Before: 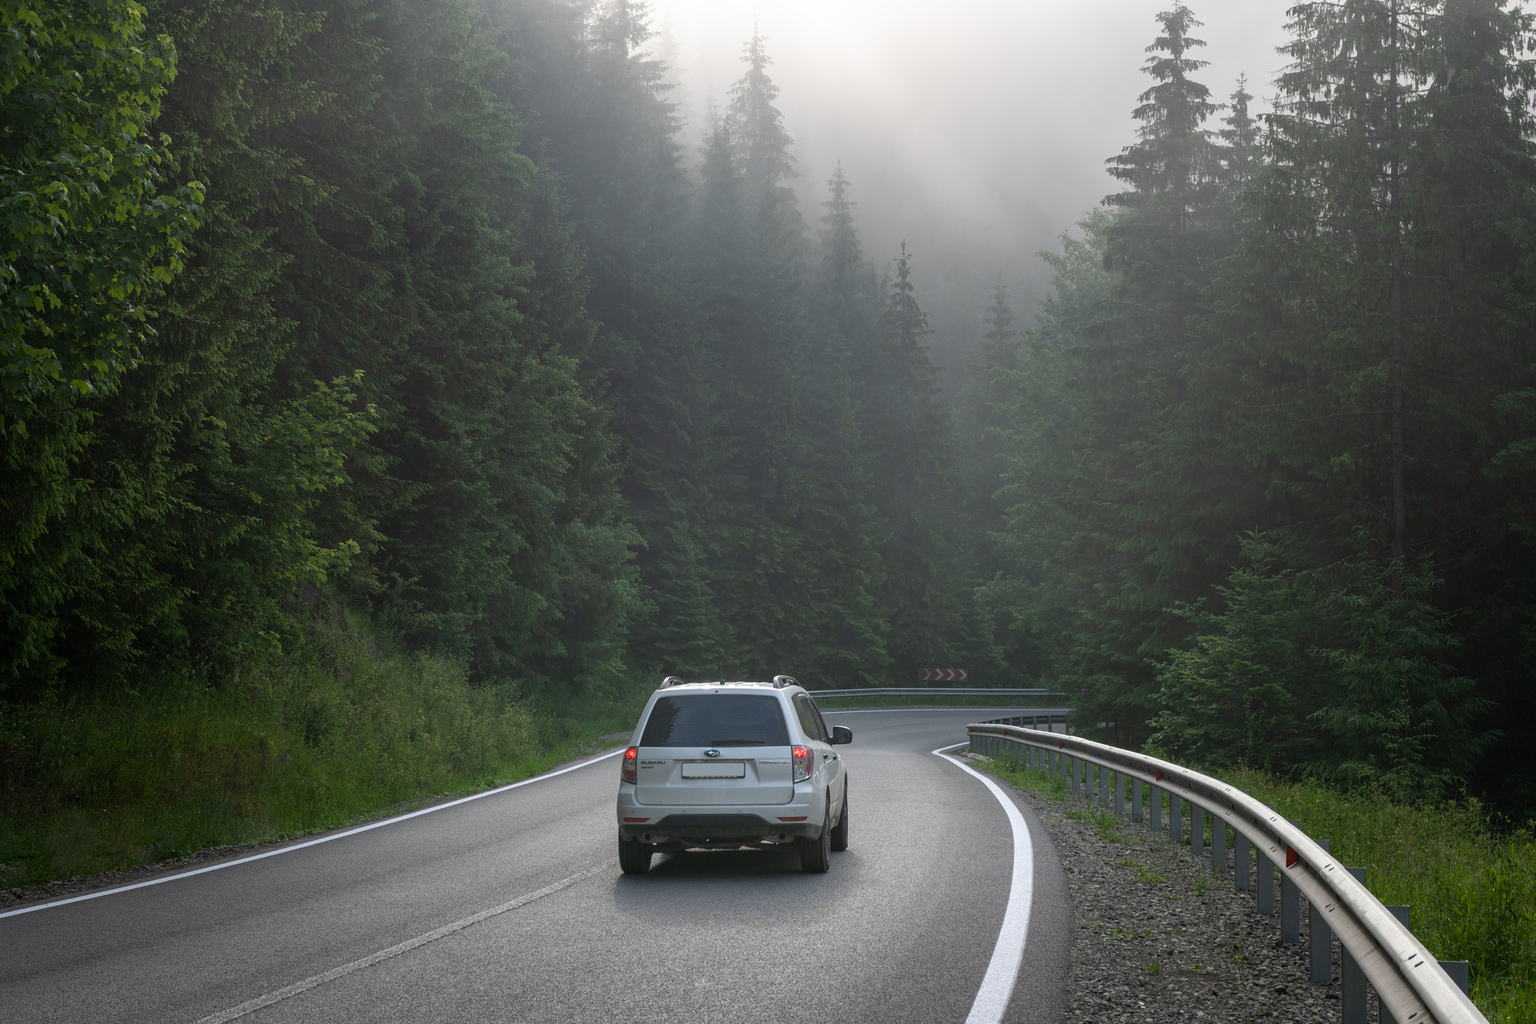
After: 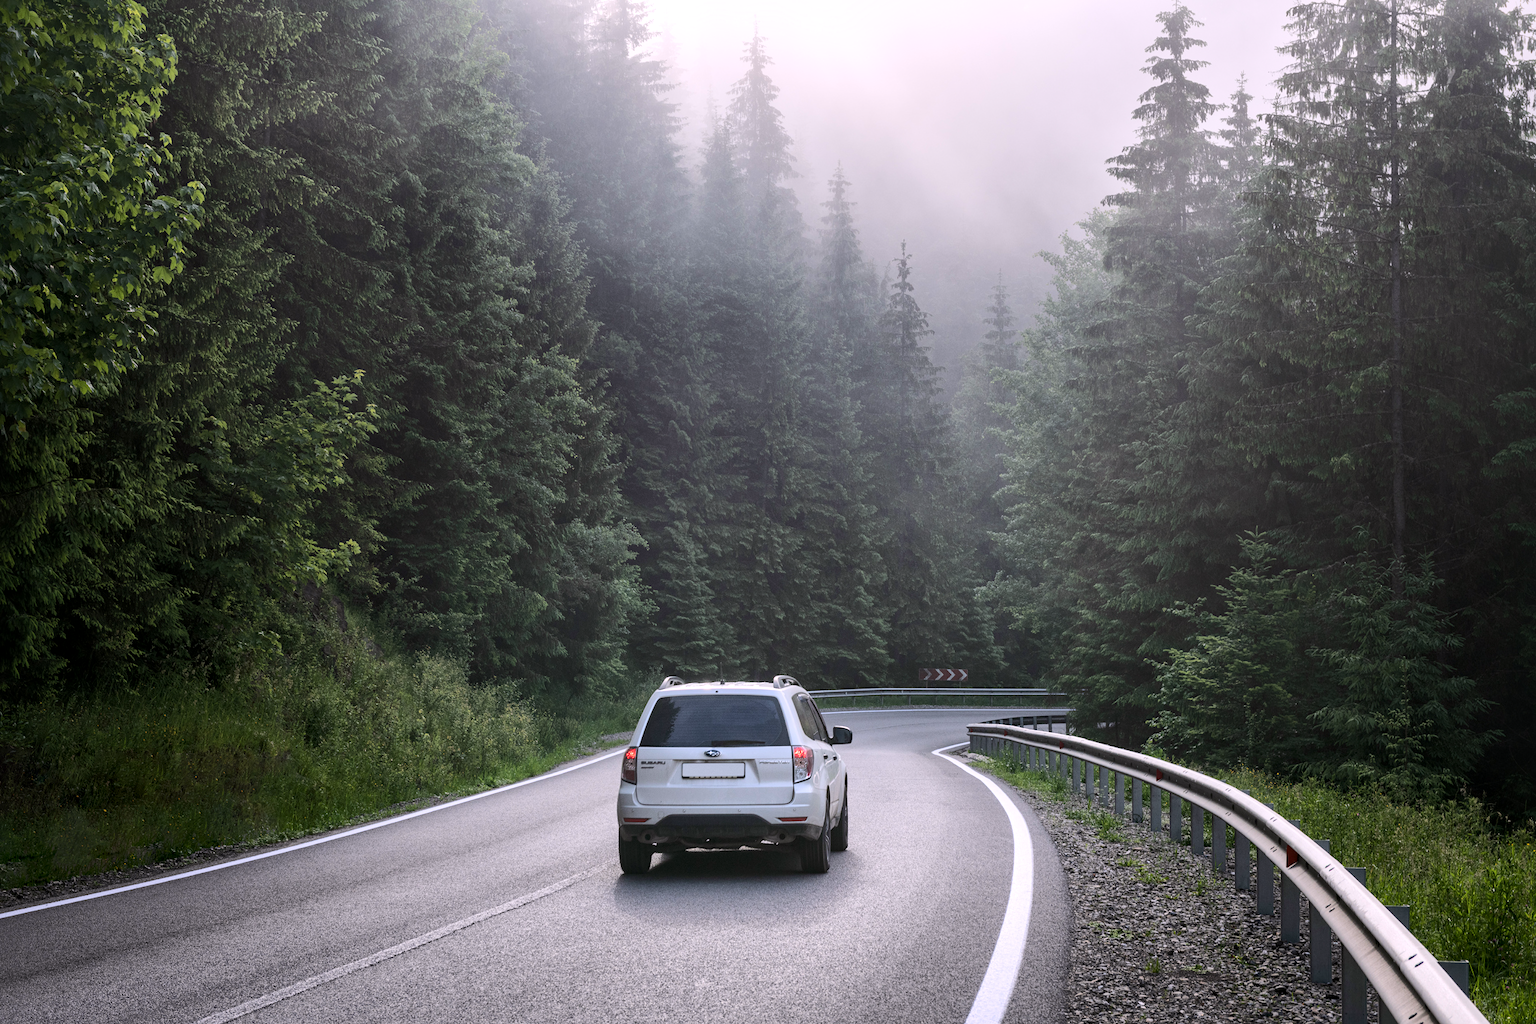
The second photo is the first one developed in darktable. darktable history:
rgb curve: curves: ch0 [(0, 0) (0.284, 0.292) (0.505, 0.644) (1, 1)]; ch1 [(0, 0) (0.284, 0.292) (0.505, 0.644) (1, 1)]; ch2 [(0, 0) (0.284, 0.292) (0.505, 0.644) (1, 1)], compensate middle gray true
white balance: red 1.05, blue 1.072
local contrast: mode bilateral grid, contrast 20, coarseness 50, detail 150%, midtone range 0.2
